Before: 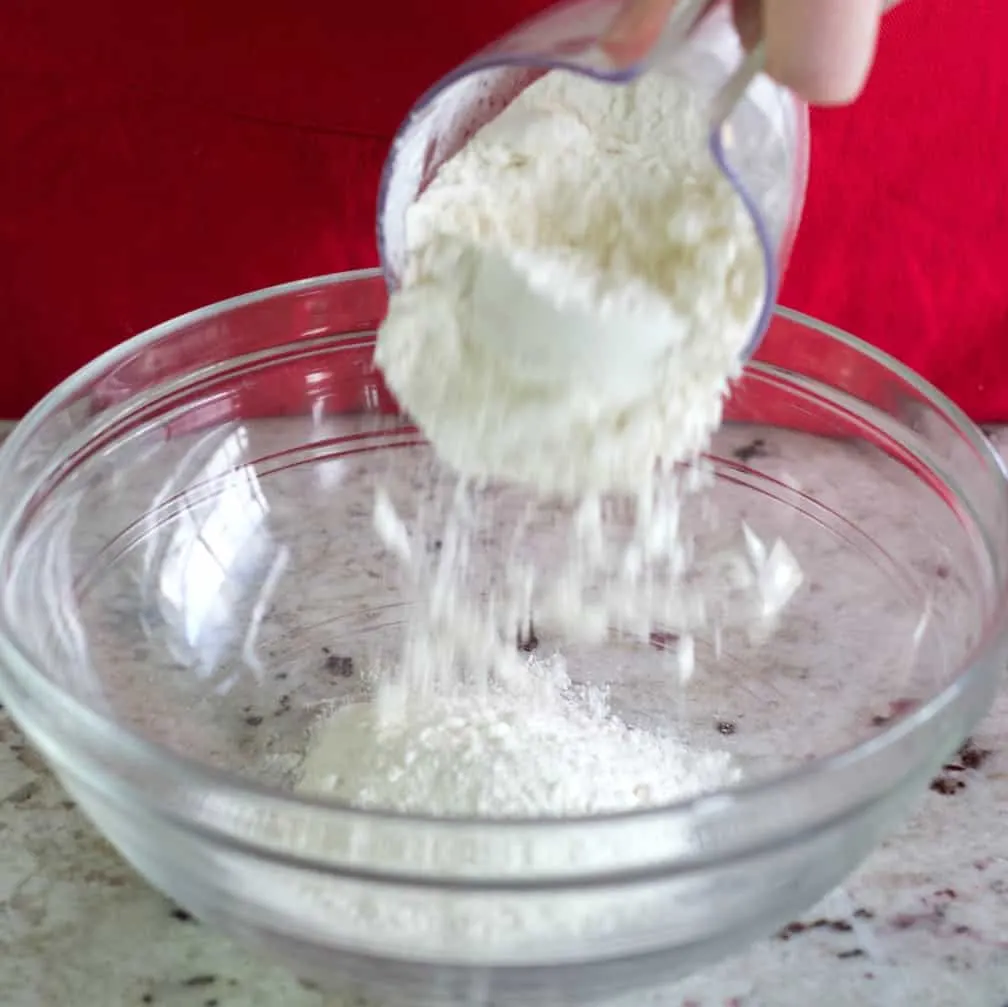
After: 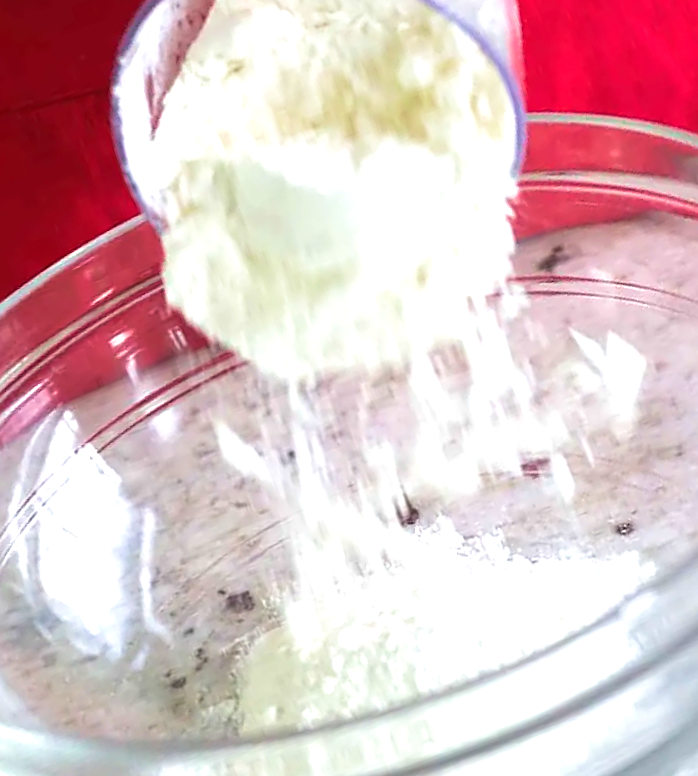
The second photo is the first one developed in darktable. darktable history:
velvia: strength 39.64%
exposure: black level correction 0, exposure 0.702 EV, compensate exposure bias true, compensate highlight preservation false
crop and rotate: angle 20°, left 6.948%, right 4.208%, bottom 1.097%
sharpen: on, module defaults
